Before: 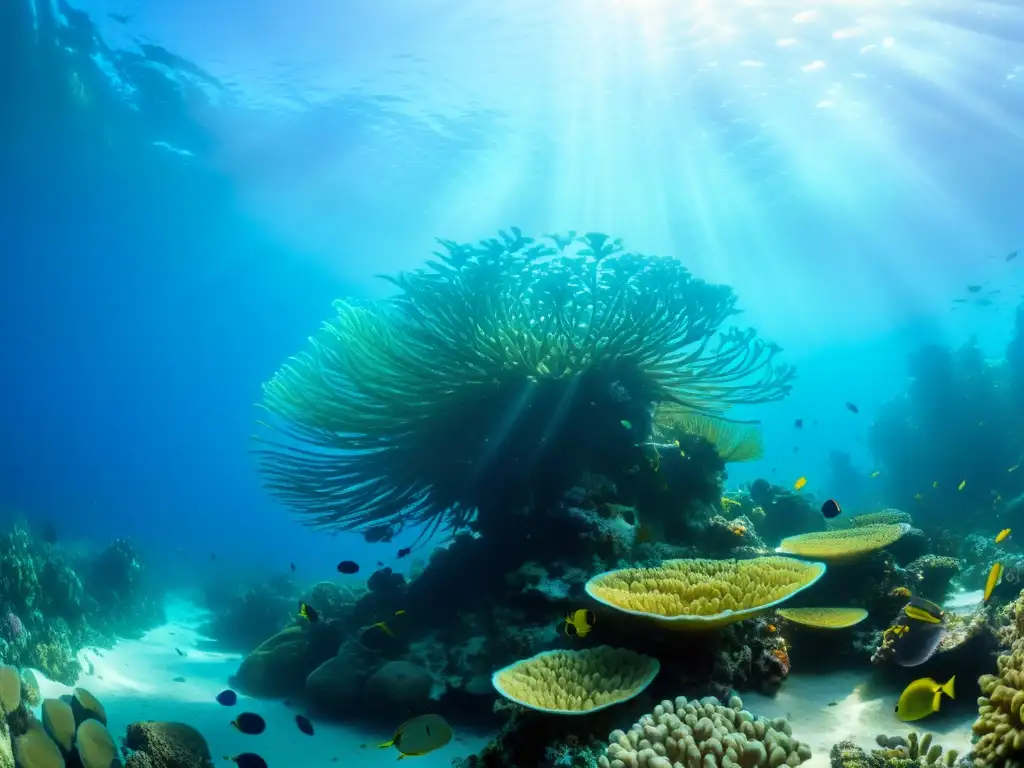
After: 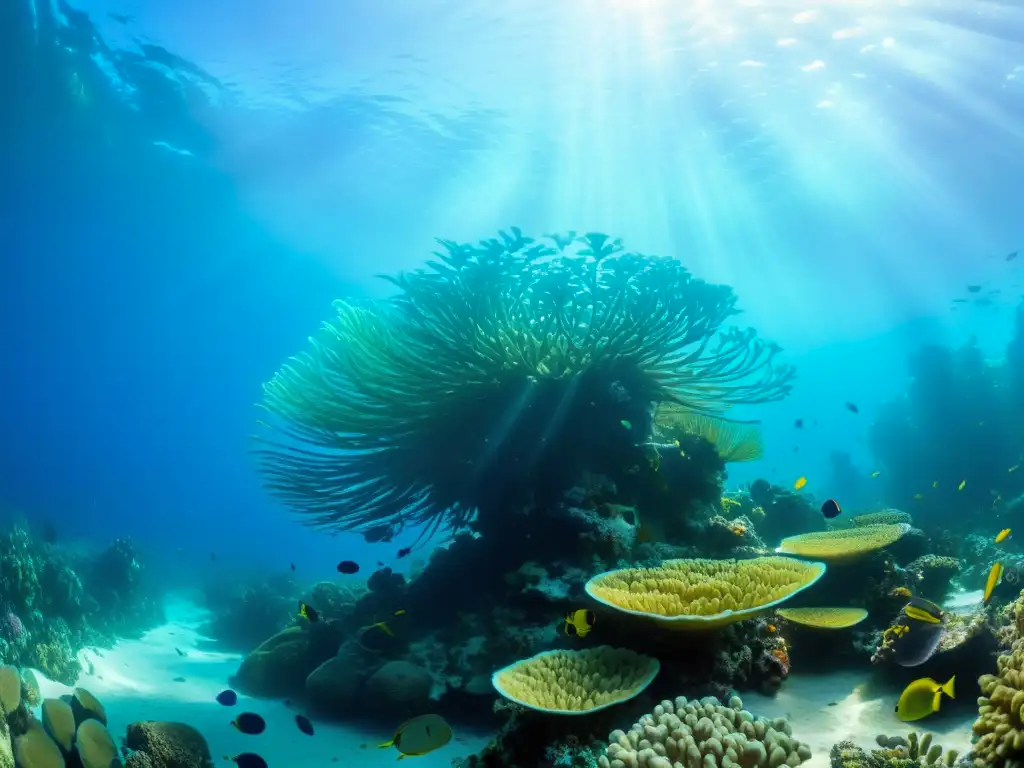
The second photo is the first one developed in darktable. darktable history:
shadows and highlights: radius 128.1, shadows 21.28, highlights -22.95, low approximation 0.01
